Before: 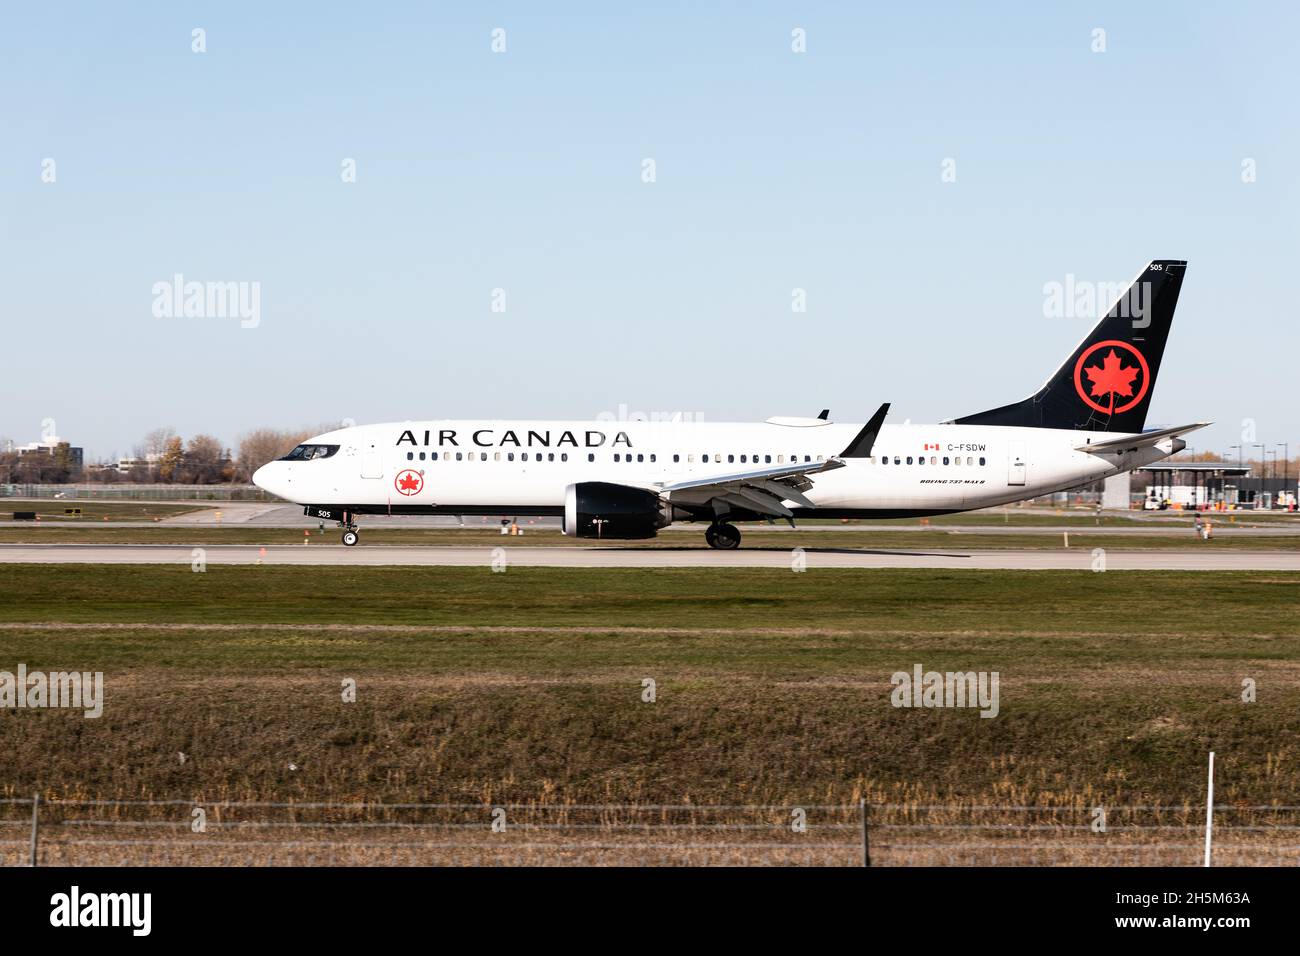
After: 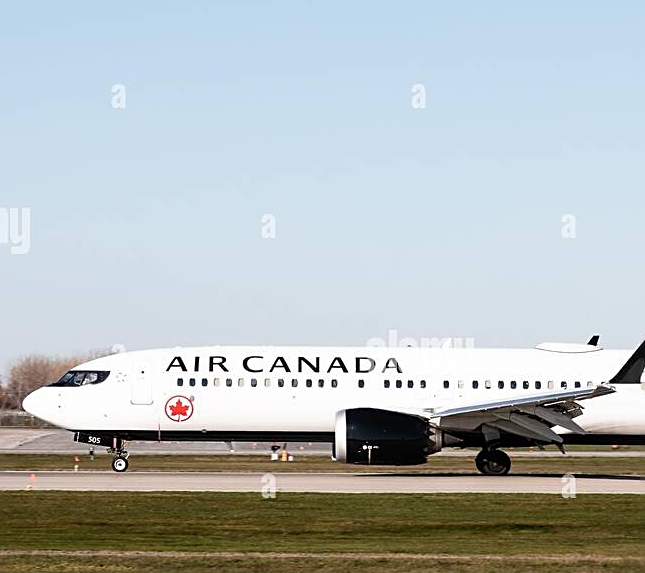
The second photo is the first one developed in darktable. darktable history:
crop: left 17.728%, top 7.751%, right 32.643%, bottom 32.259%
sharpen: on, module defaults
